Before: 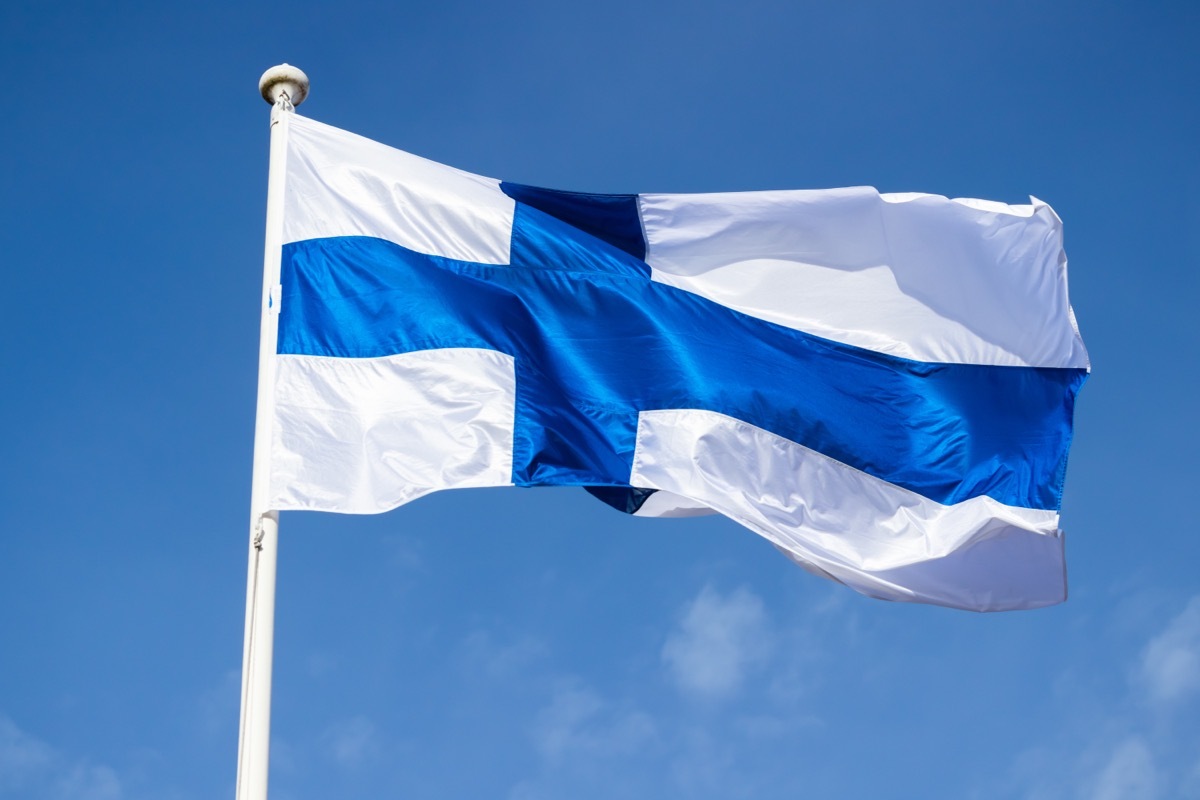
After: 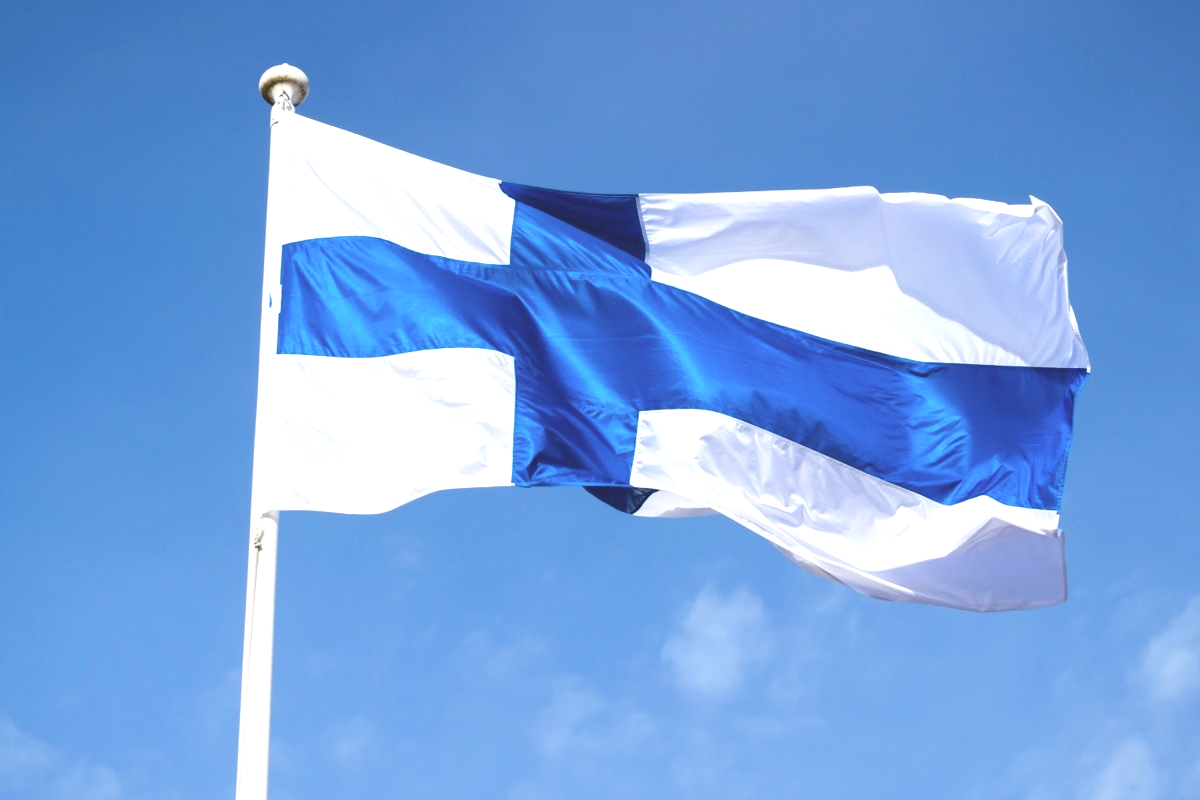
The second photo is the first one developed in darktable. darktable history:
exposure: black level correction -0.002, exposure 0.54 EV, compensate highlight preservation false
color balance: lift [1.007, 1, 1, 1], gamma [1.097, 1, 1, 1]
